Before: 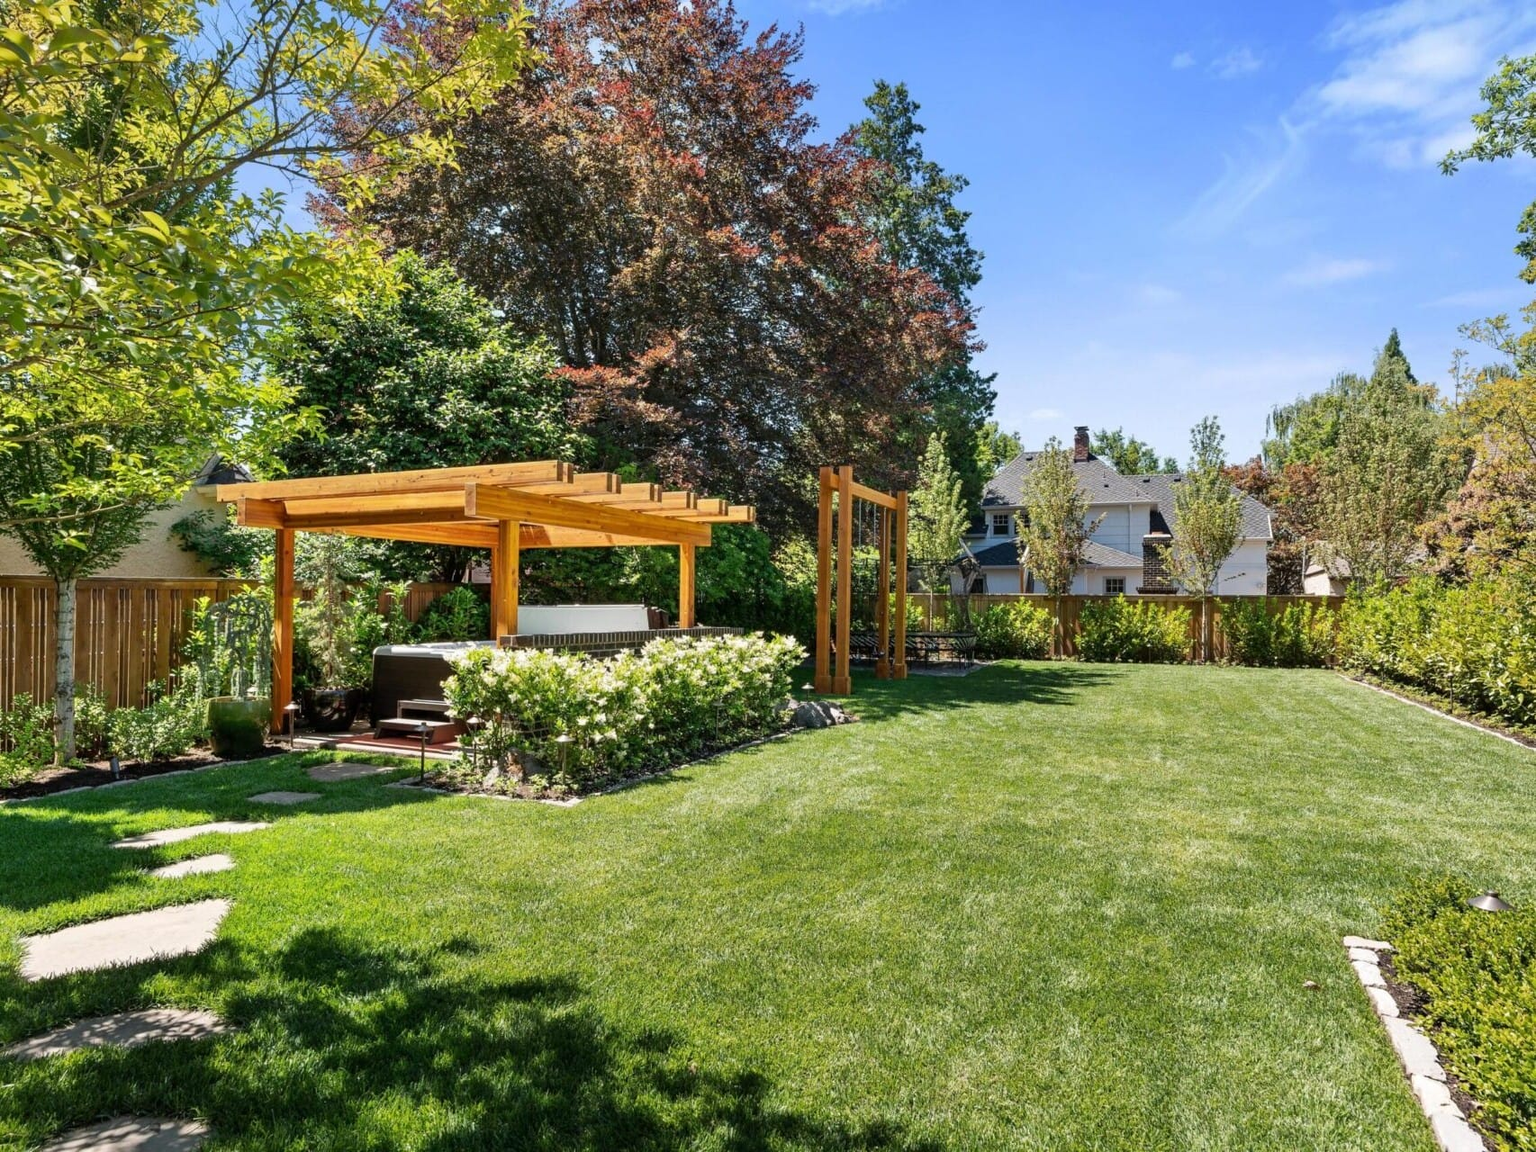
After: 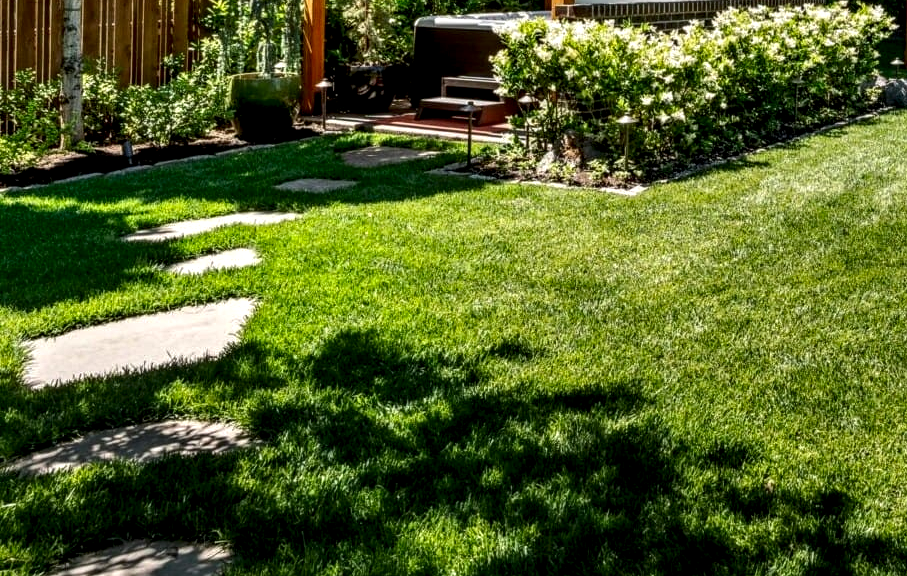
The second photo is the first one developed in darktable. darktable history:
crop and rotate: top 54.774%, right 46.783%, bottom 0.153%
local contrast: detail 160%
contrast brightness saturation: contrast 0.066, brightness -0.143, saturation 0.106
